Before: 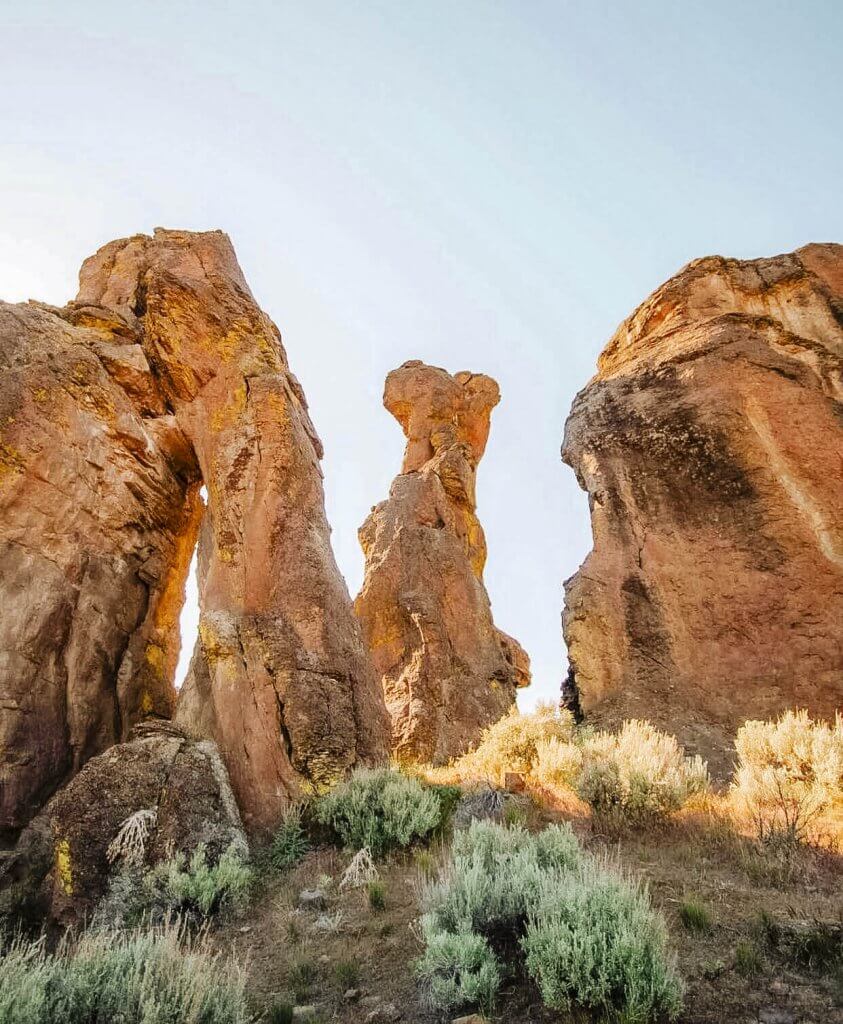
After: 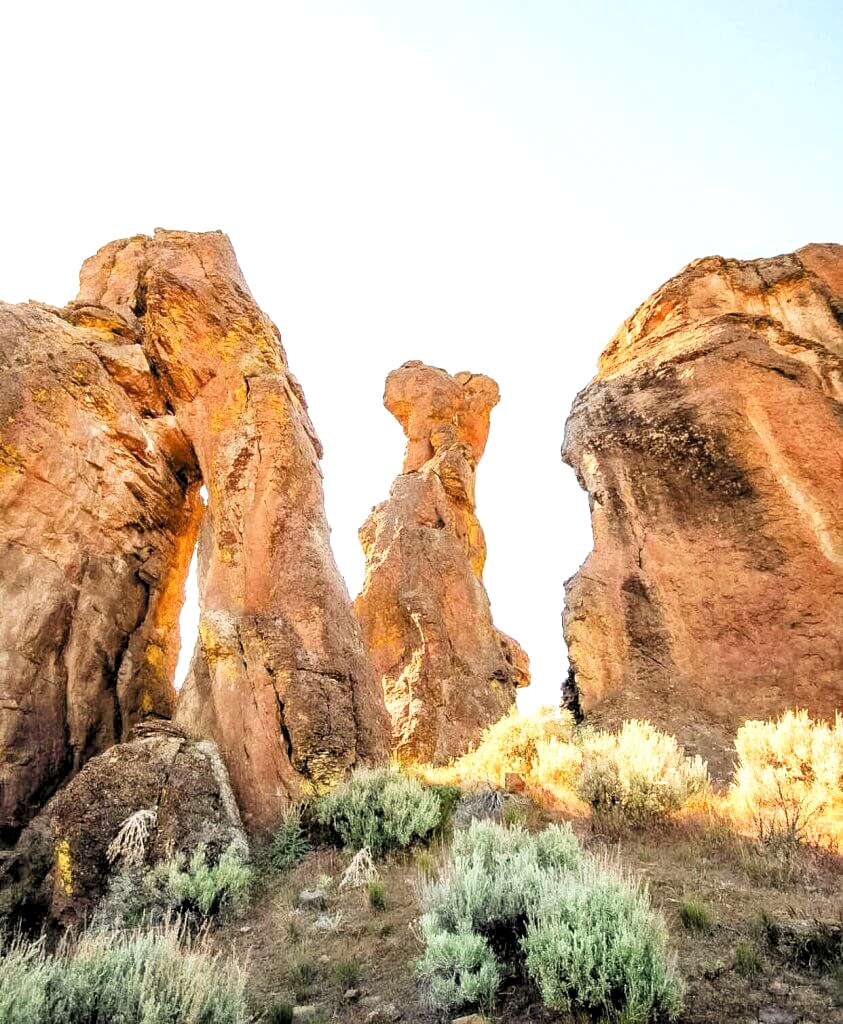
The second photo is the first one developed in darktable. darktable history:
exposure: black level correction 0, exposure 0.5 EV, compensate highlight preservation false
rgb levels: levels [[0.013, 0.434, 0.89], [0, 0.5, 1], [0, 0.5, 1]]
